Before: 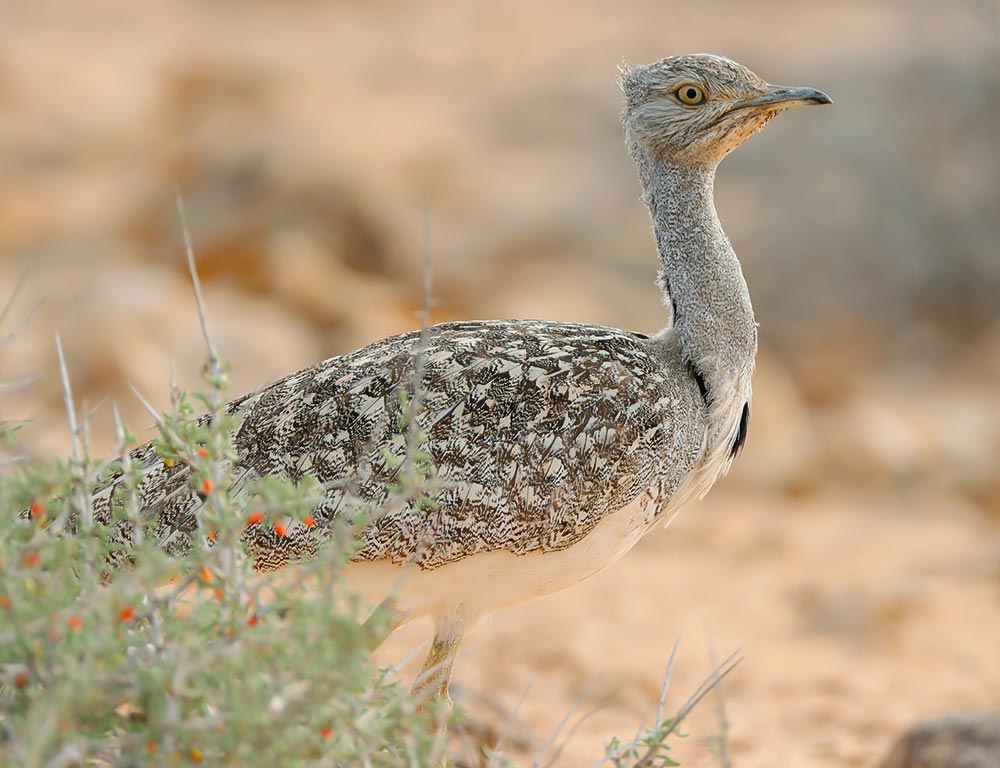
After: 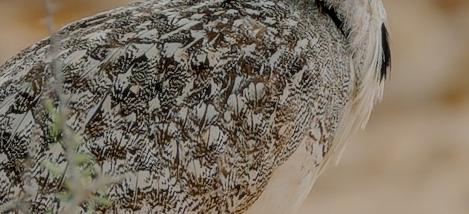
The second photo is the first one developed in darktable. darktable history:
crop: left 35.03%, top 36.625%, right 14.663%, bottom 20.057%
local contrast: on, module defaults
soften: size 10%, saturation 50%, brightness 0.2 EV, mix 10%
filmic rgb: middle gray luminance 30%, black relative exposure -9 EV, white relative exposure 7 EV, threshold 6 EV, target black luminance 0%, hardness 2.94, latitude 2.04%, contrast 0.963, highlights saturation mix 5%, shadows ↔ highlights balance 12.16%, add noise in highlights 0, preserve chrominance no, color science v3 (2019), use custom middle-gray values true, iterations of high-quality reconstruction 0, contrast in highlights soft, enable highlight reconstruction true
rotate and perspective: rotation -14.8°, crop left 0.1, crop right 0.903, crop top 0.25, crop bottom 0.748
